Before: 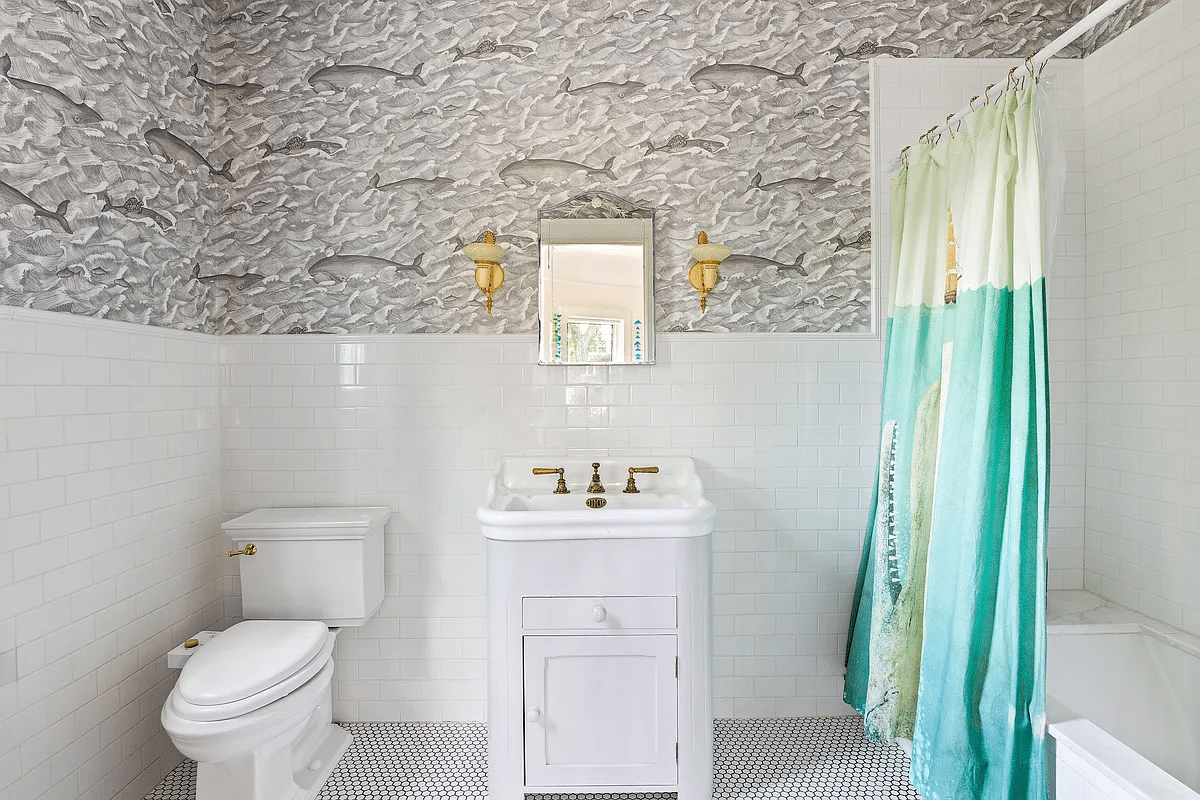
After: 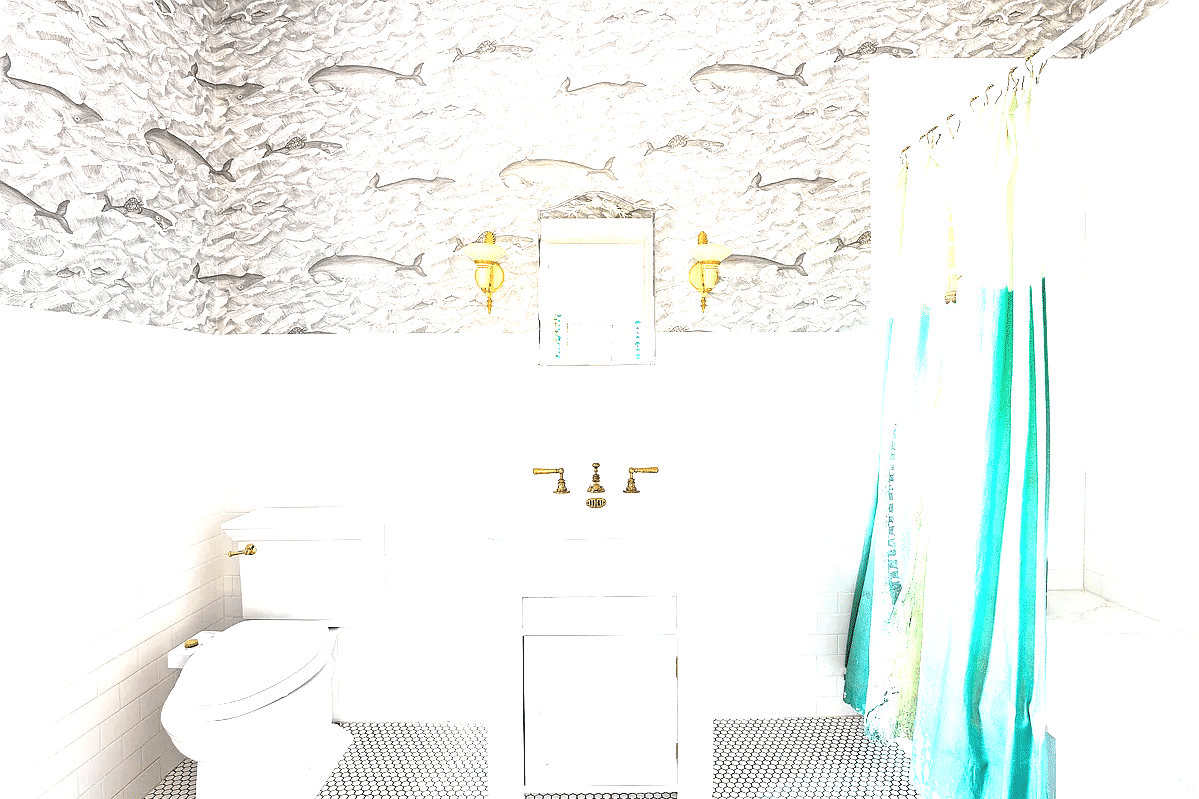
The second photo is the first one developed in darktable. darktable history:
exposure: black level correction 0, exposure 1.55 EV, compensate exposure bias true, compensate highlight preservation false
